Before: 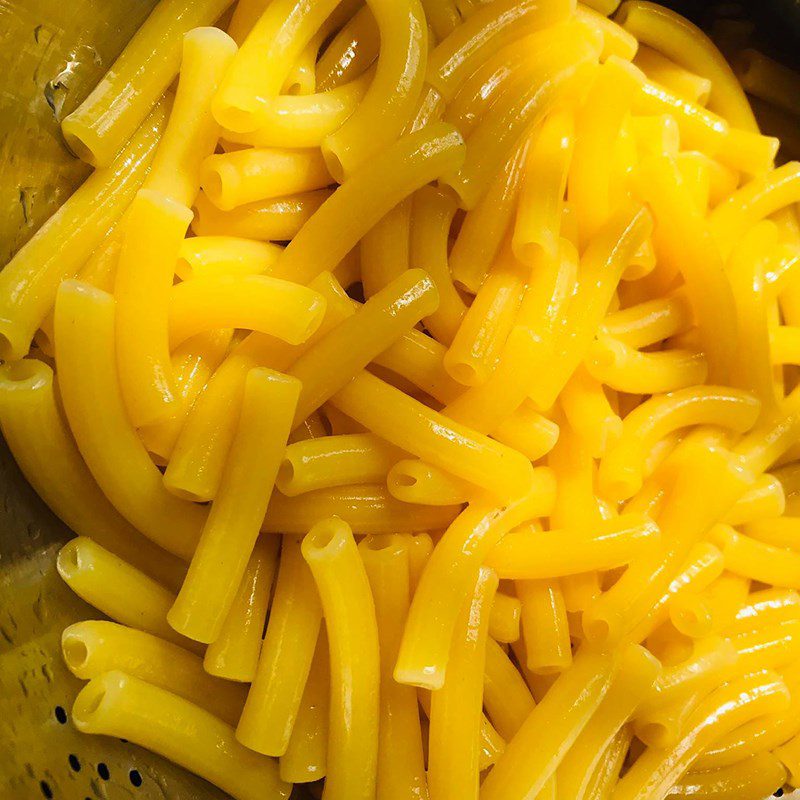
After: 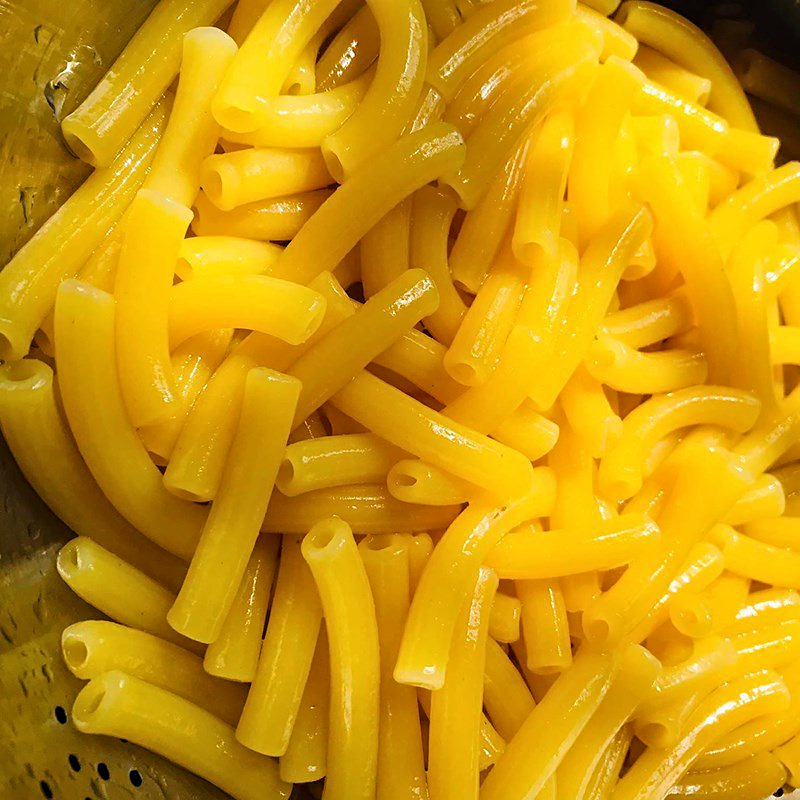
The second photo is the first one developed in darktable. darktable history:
contrast equalizer: y [[0.509, 0.514, 0.523, 0.542, 0.578, 0.603], [0.5 ×6], [0.509, 0.514, 0.523, 0.542, 0.578, 0.603], [0.001, 0.002, 0.003, 0.005, 0.01, 0.013], [0.001, 0.002, 0.003, 0.005, 0.01, 0.013]]
